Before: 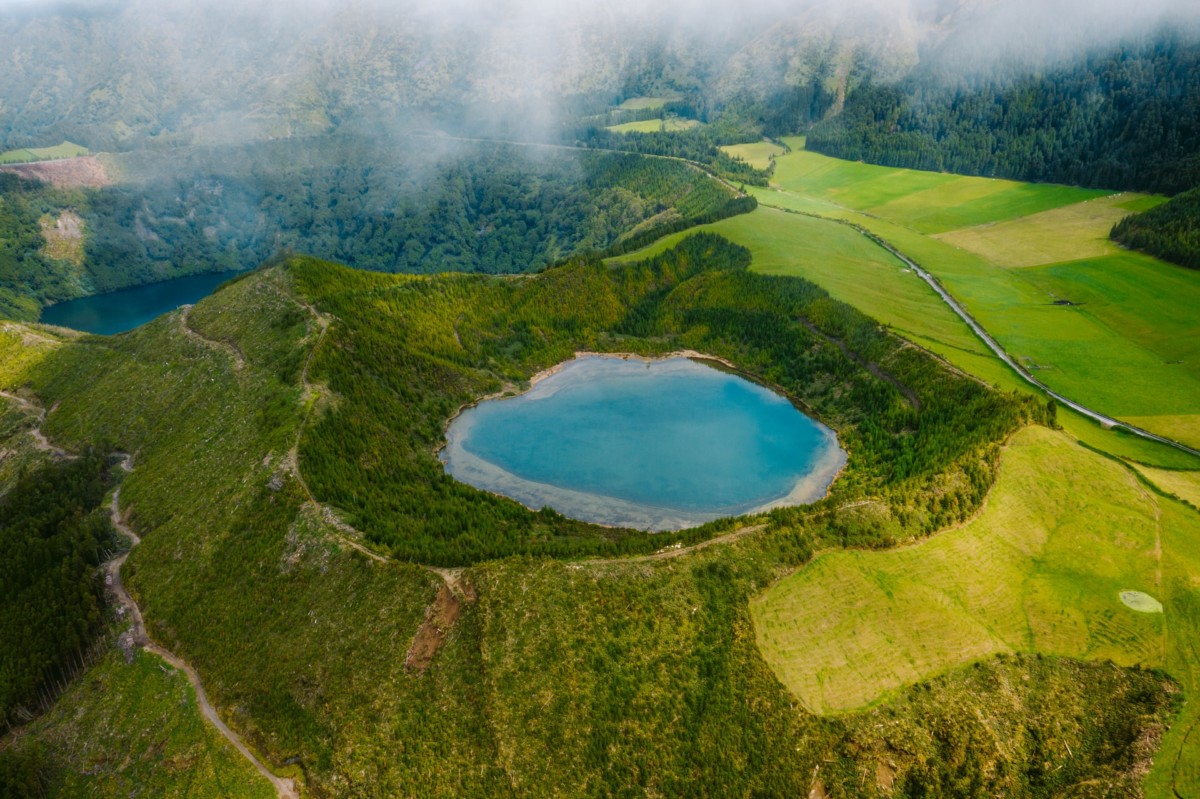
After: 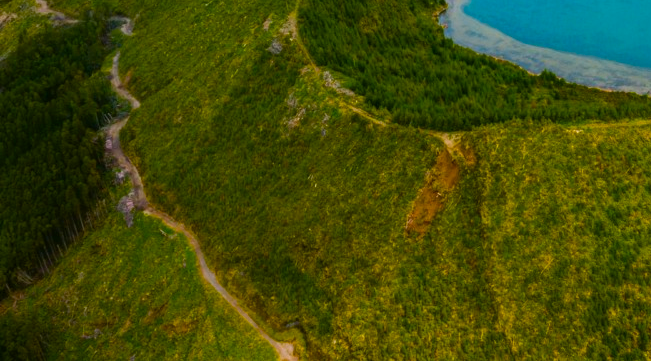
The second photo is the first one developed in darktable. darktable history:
crop and rotate: top 54.596%, right 45.742%, bottom 0.134%
color balance rgb: linear chroma grading › global chroma 25.388%, perceptual saturation grading › global saturation 29.399%, global vibrance 15.125%
